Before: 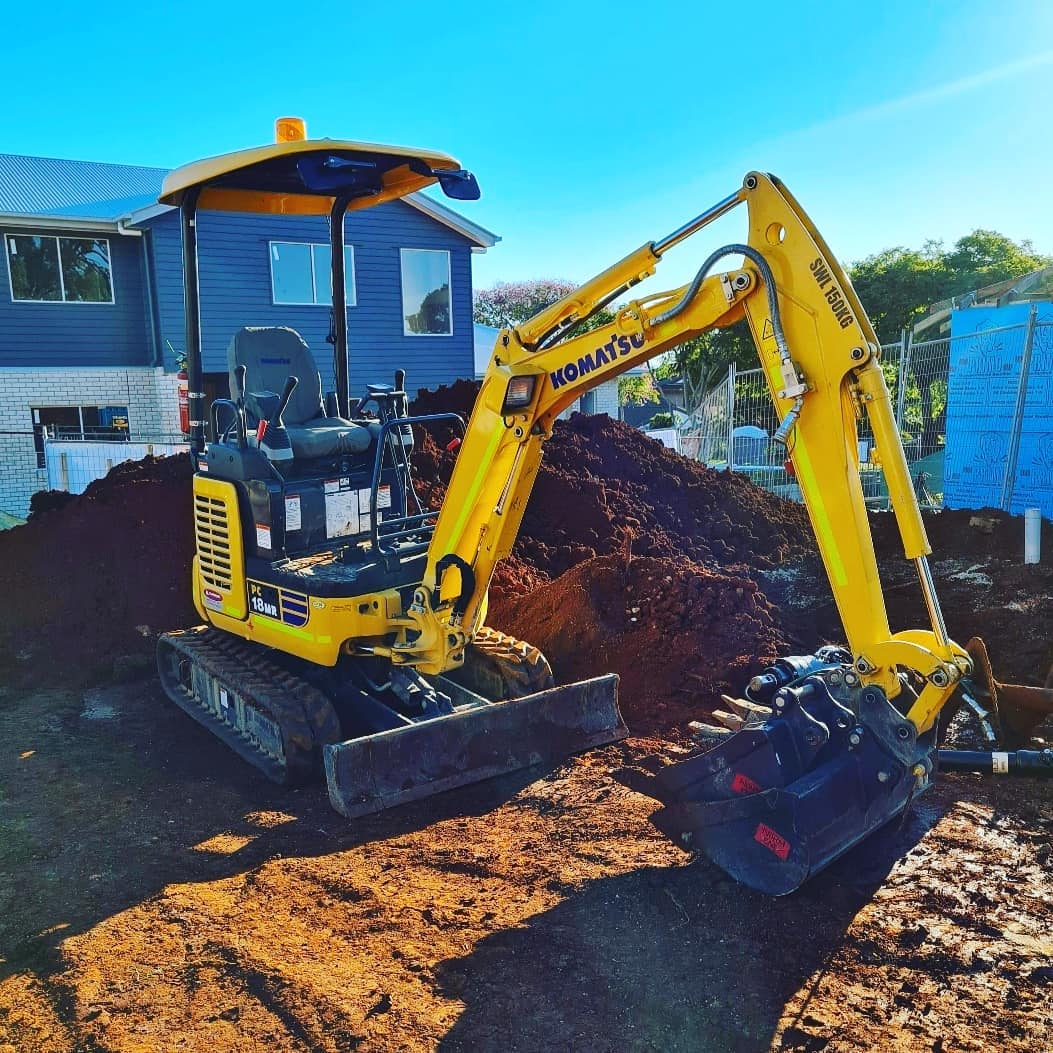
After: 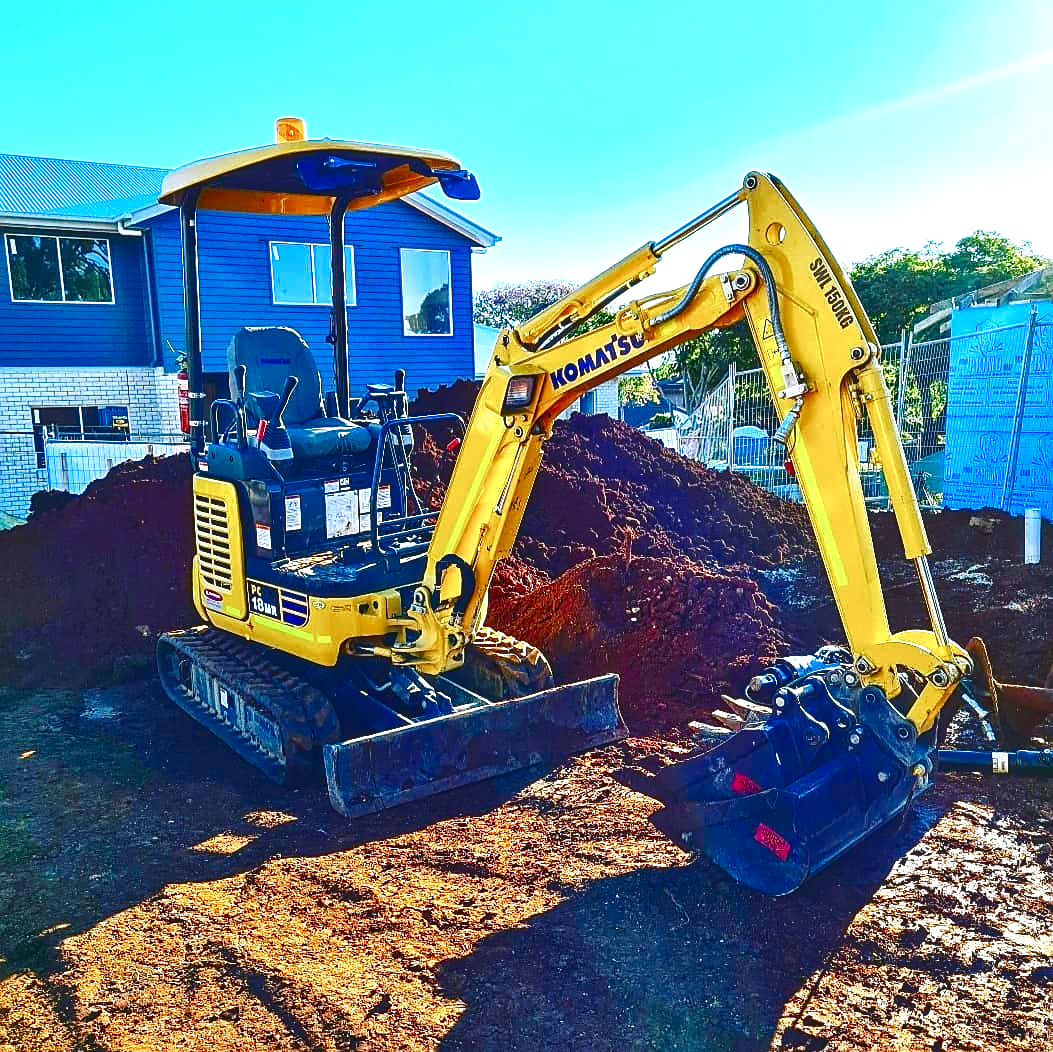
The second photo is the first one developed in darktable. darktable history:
exposure: black level correction 0.001, exposure 0.5 EV, compensate exposure bias true, compensate highlight preservation false
crop: bottom 0.071%
color balance rgb: perceptual saturation grading › global saturation 20%, perceptual saturation grading › highlights -50%, perceptual saturation grading › shadows 30%, perceptual brilliance grading › global brilliance 10%, perceptual brilliance grading › shadows 15%
local contrast: detail 110%
contrast brightness saturation: contrast 0.13, brightness -0.24, saturation 0.14
sharpen: on, module defaults
white balance: red 0.954, blue 1.079
